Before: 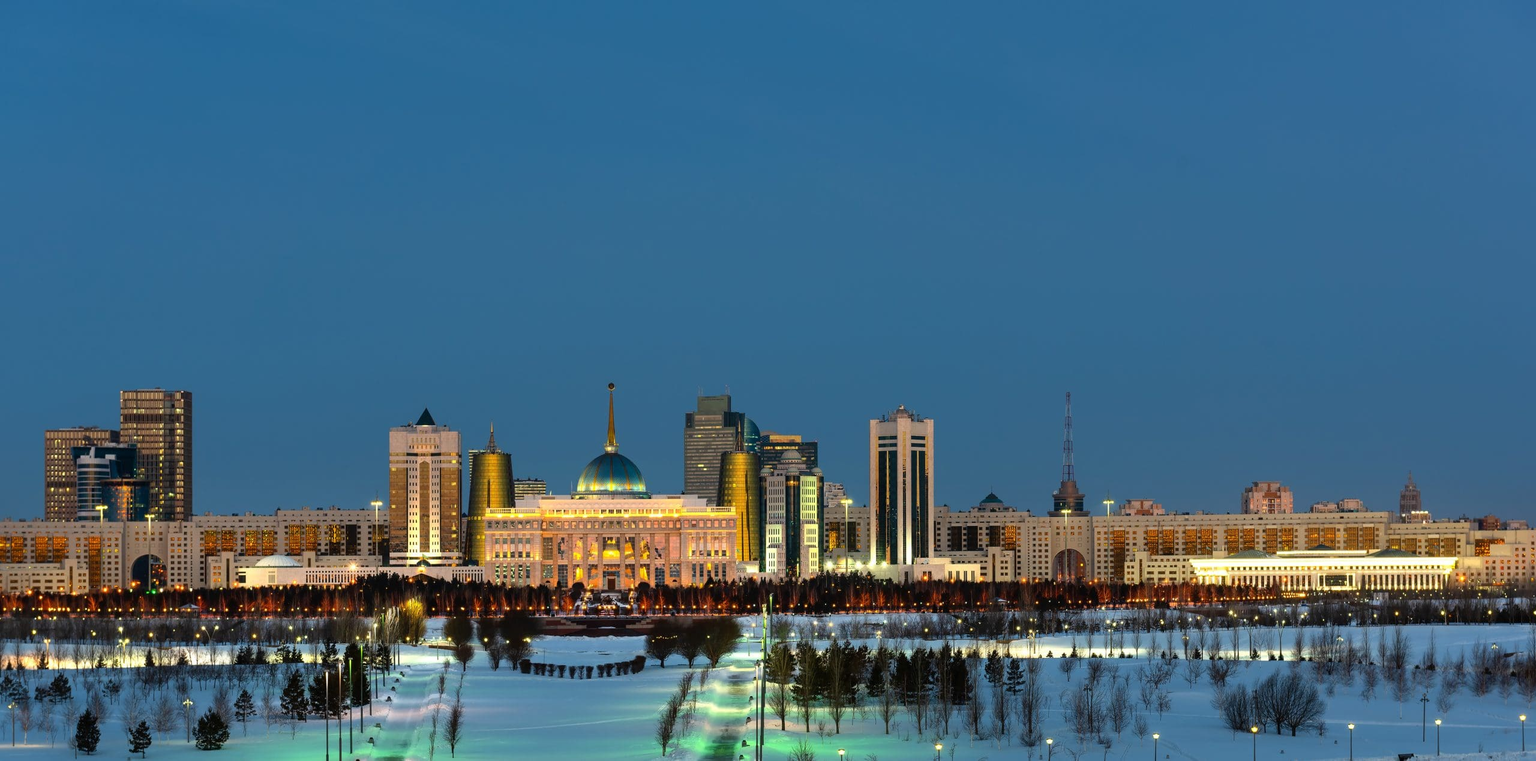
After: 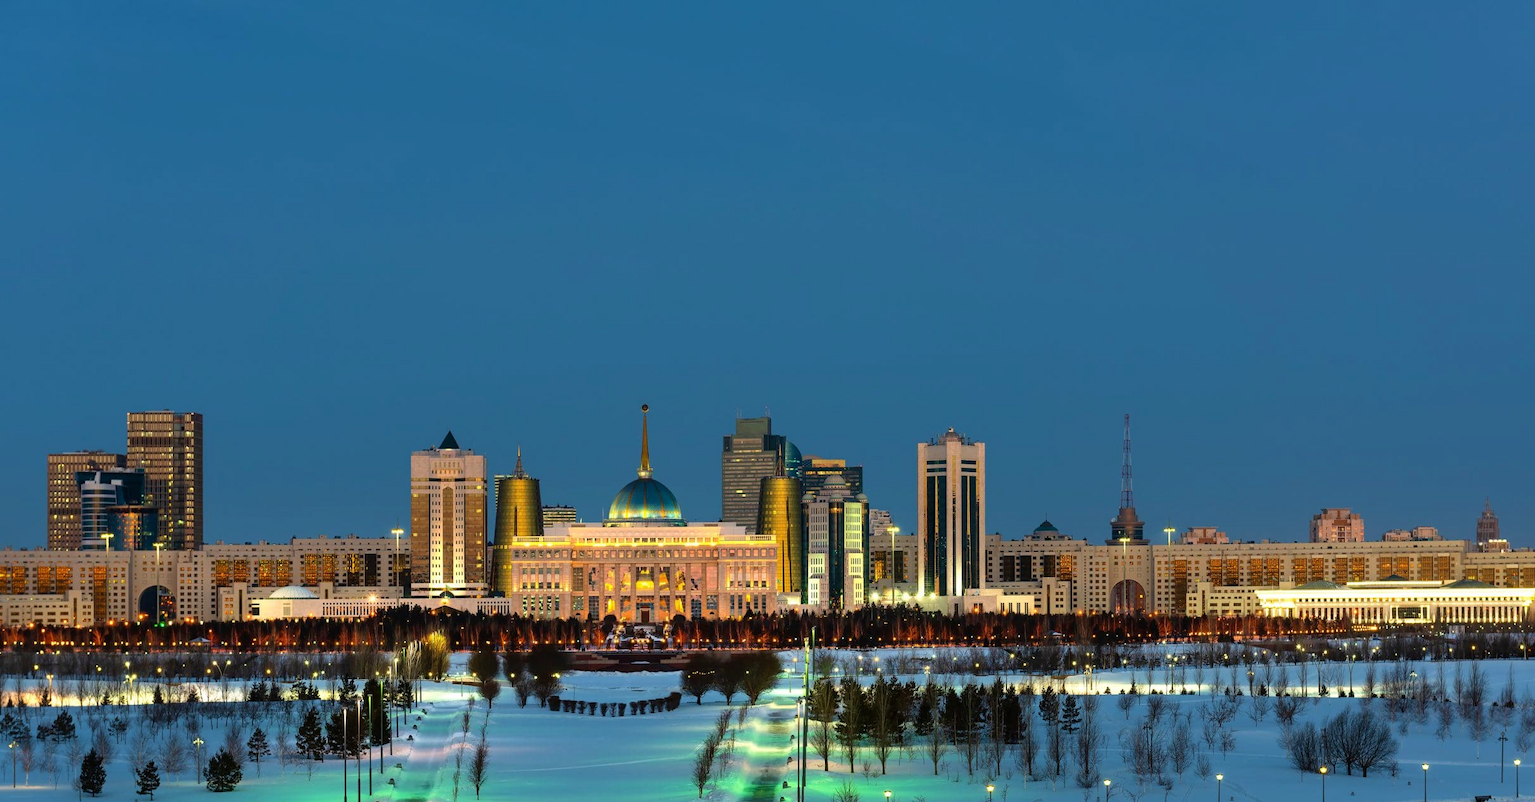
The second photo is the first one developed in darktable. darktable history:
crop and rotate: right 5.167%
velvia: on, module defaults
